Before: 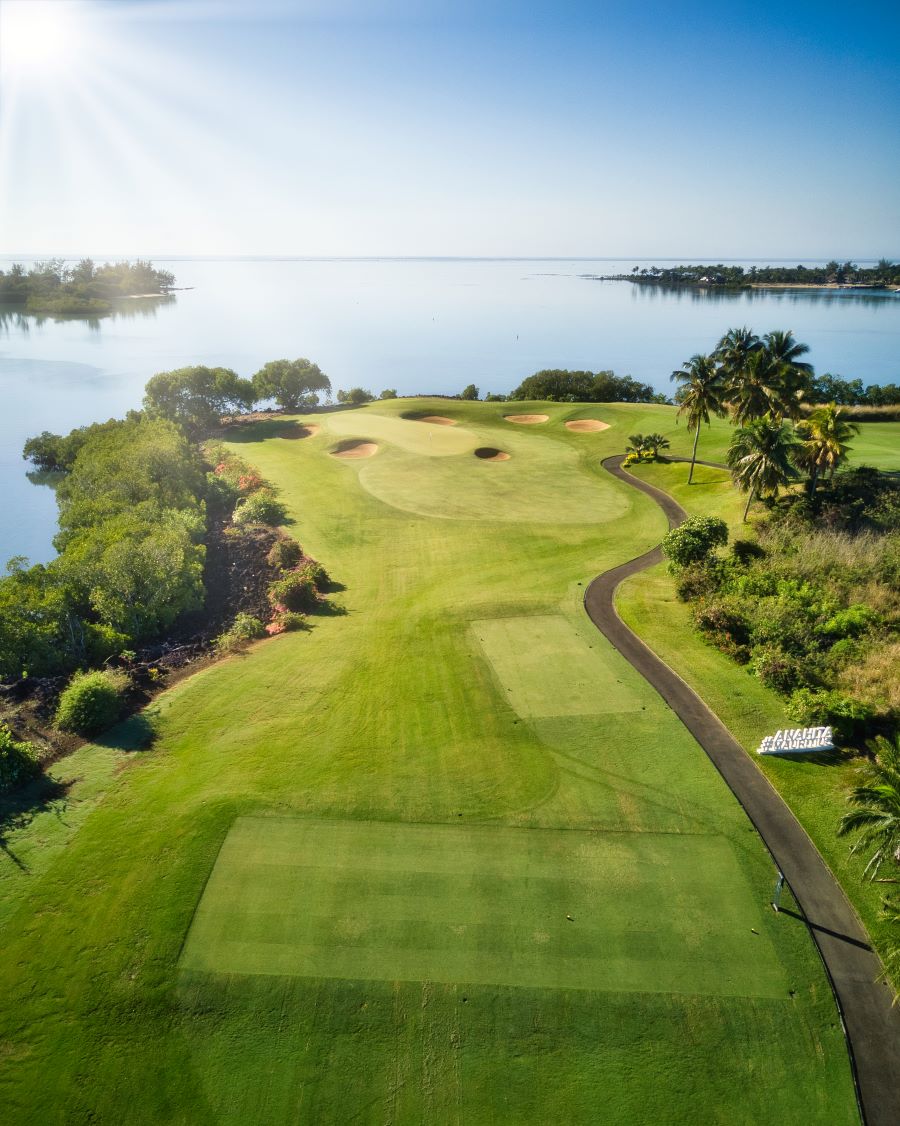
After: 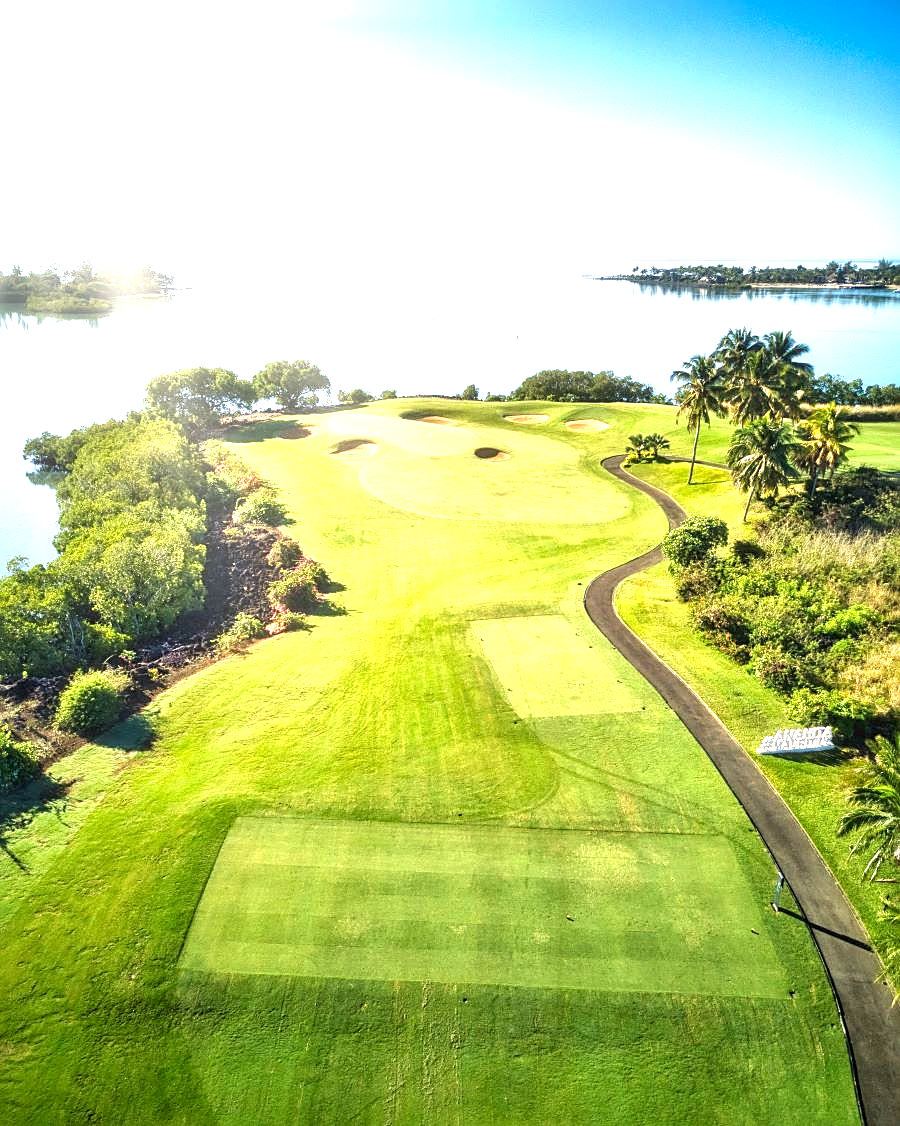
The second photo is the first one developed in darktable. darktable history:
sharpen: on, module defaults
exposure: black level correction 0.001, exposure 1.398 EV, compensate highlight preservation false
local contrast: on, module defaults
